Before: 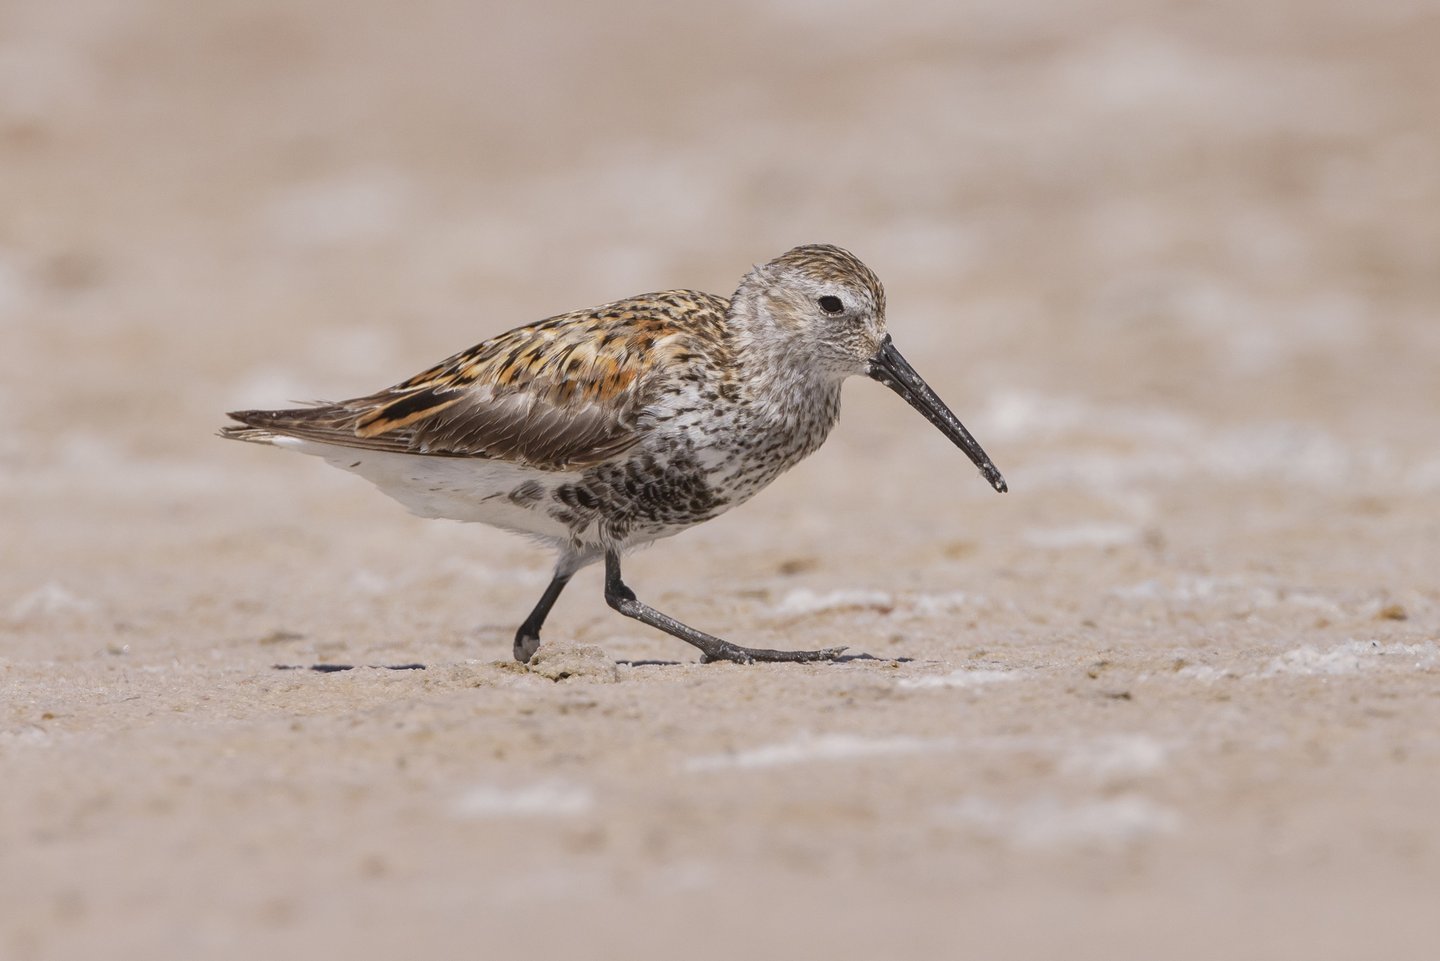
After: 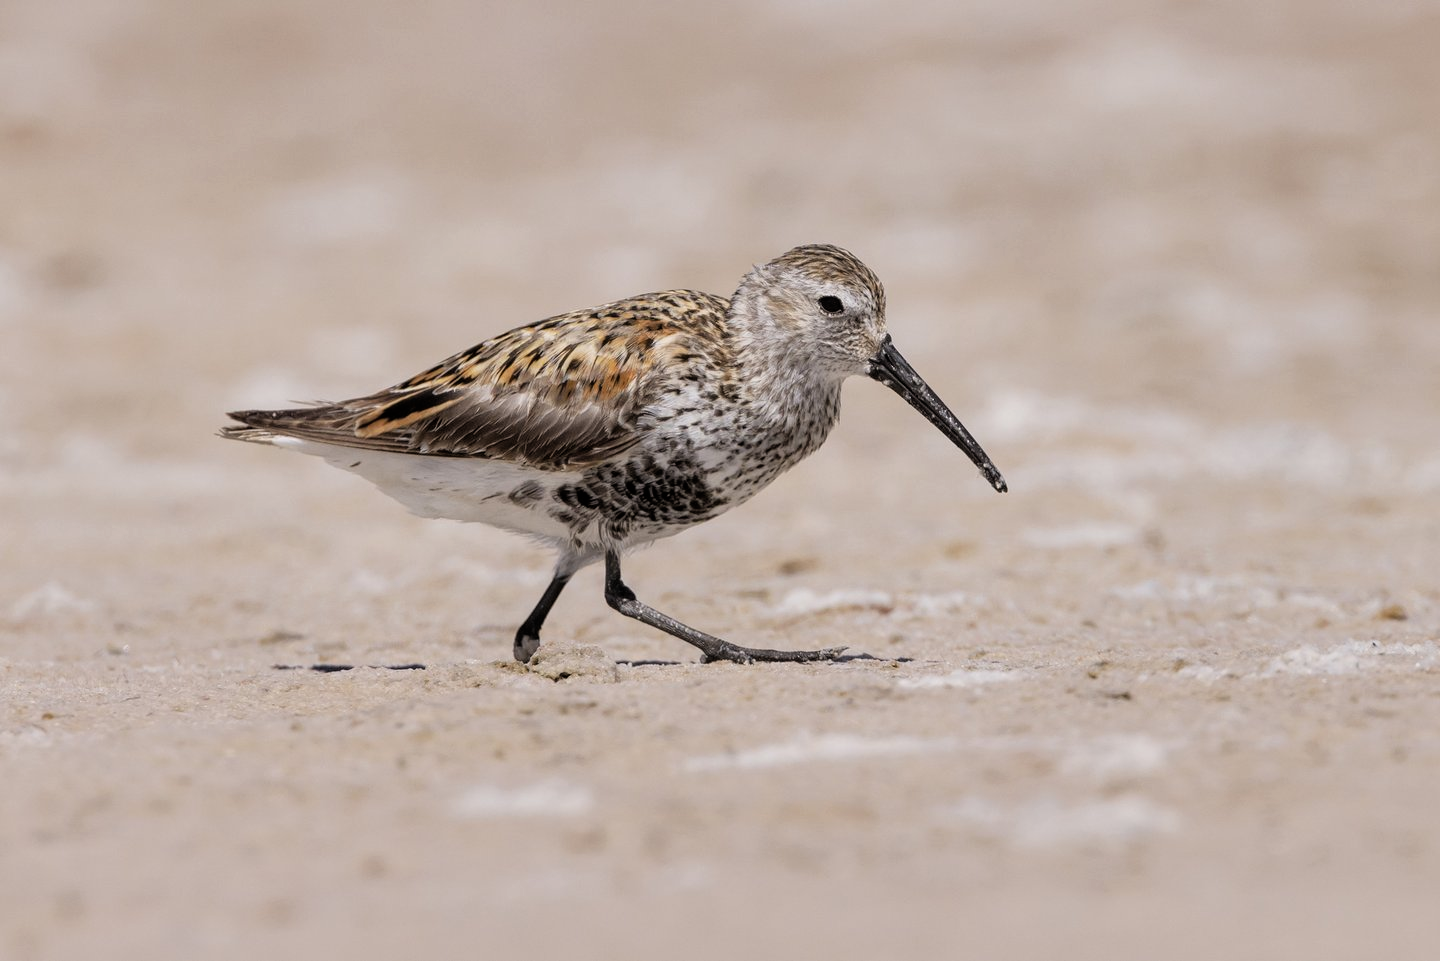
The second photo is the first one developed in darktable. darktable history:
filmic rgb: black relative exposure -4.94 EV, white relative exposure 2.83 EV, hardness 3.72
